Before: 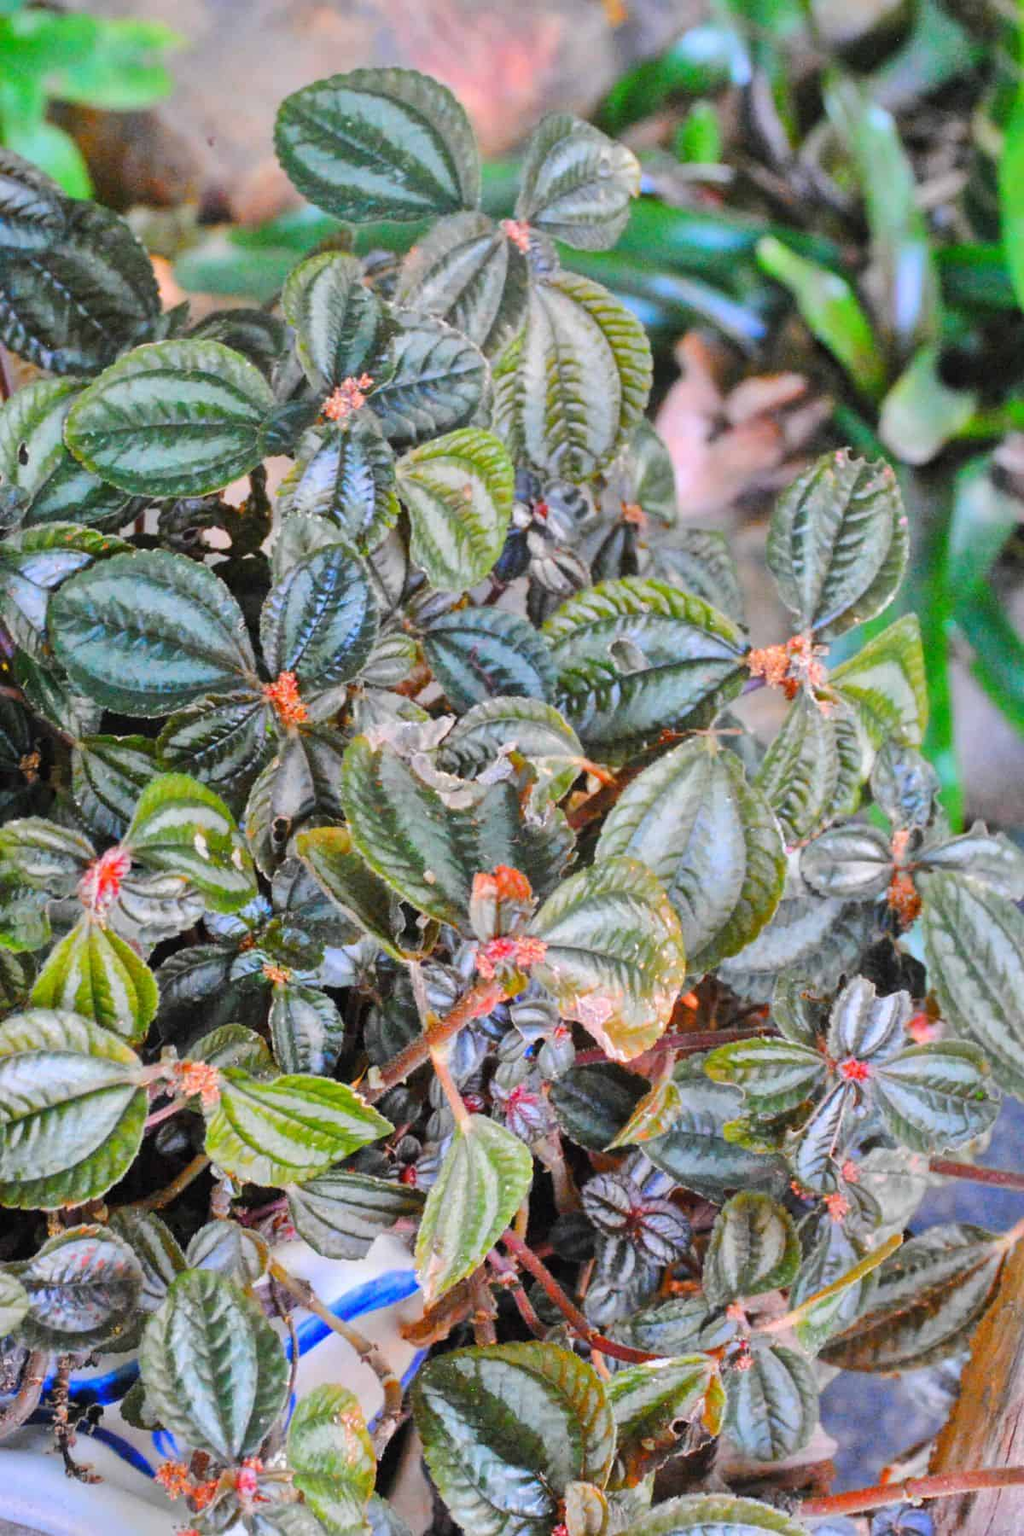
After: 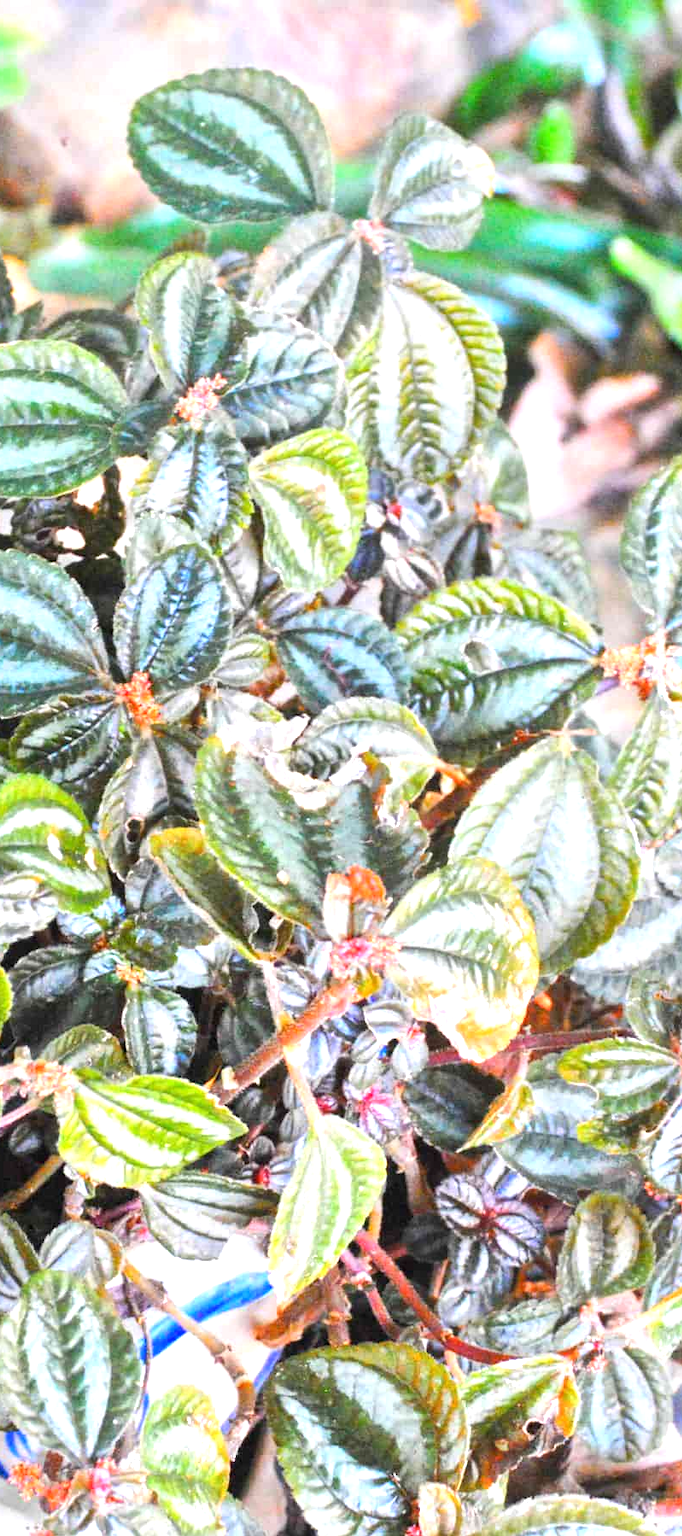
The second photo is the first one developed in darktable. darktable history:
crop and rotate: left 14.385%, right 18.948%
exposure: exposure 1.137 EV, compensate highlight preservation false
